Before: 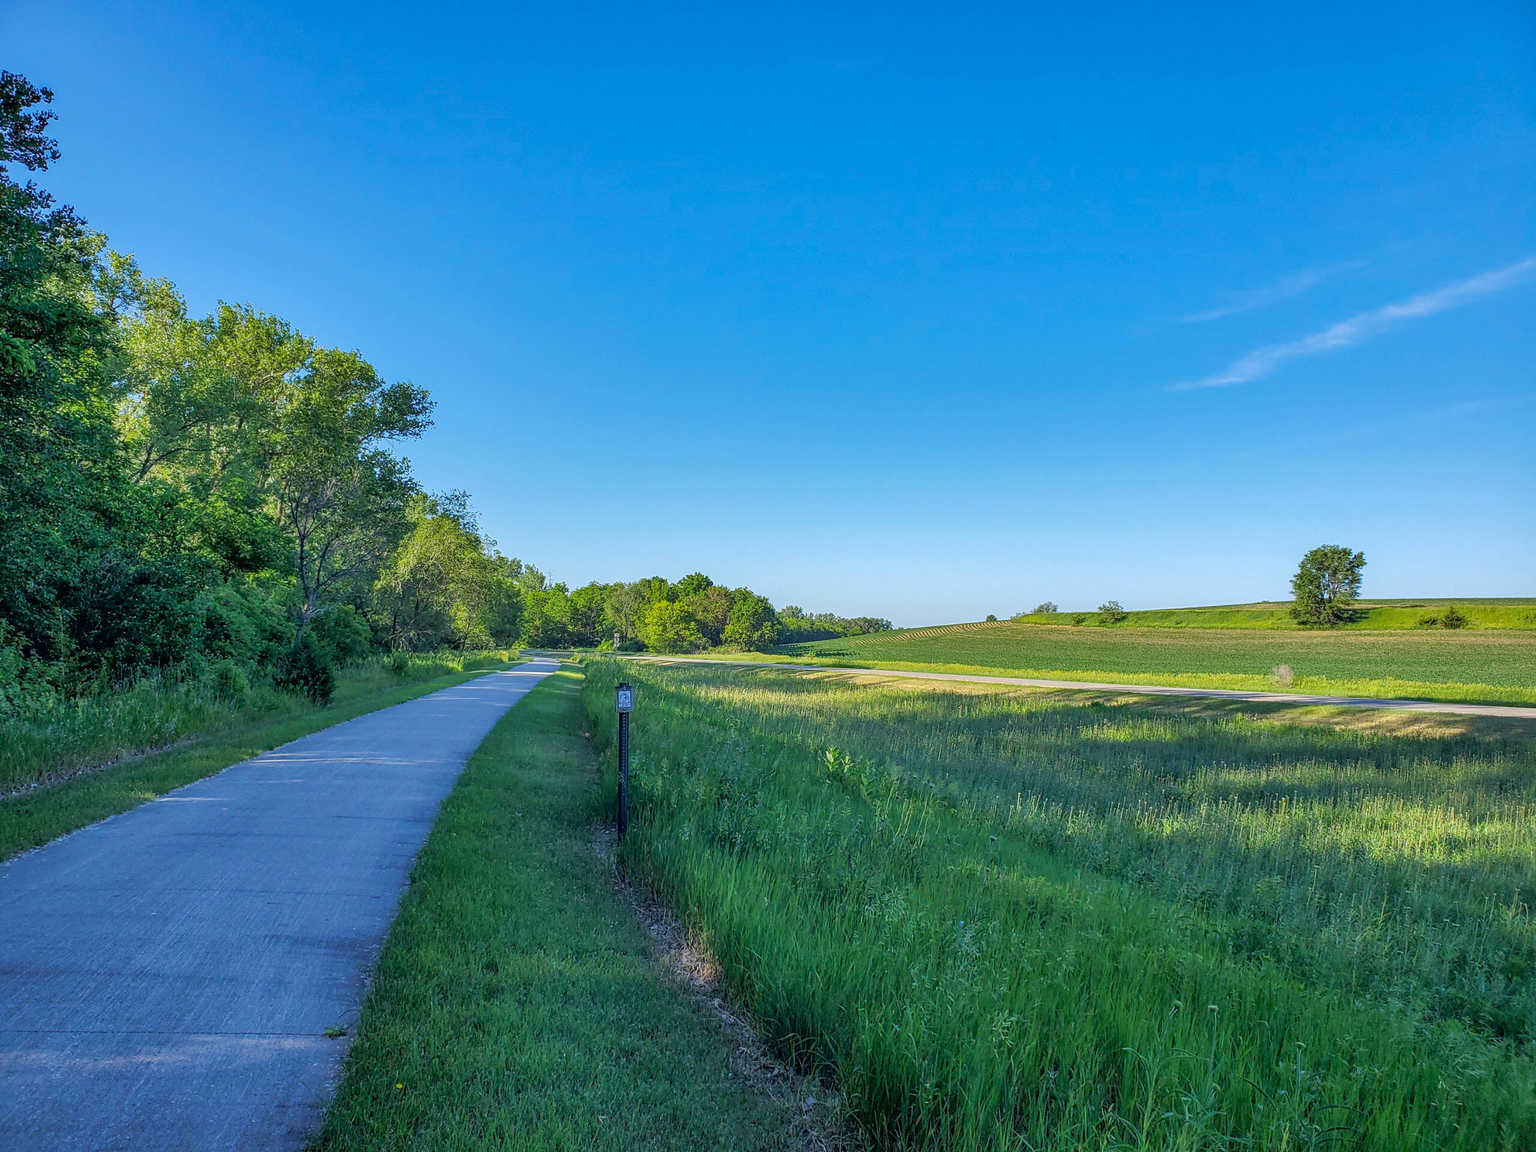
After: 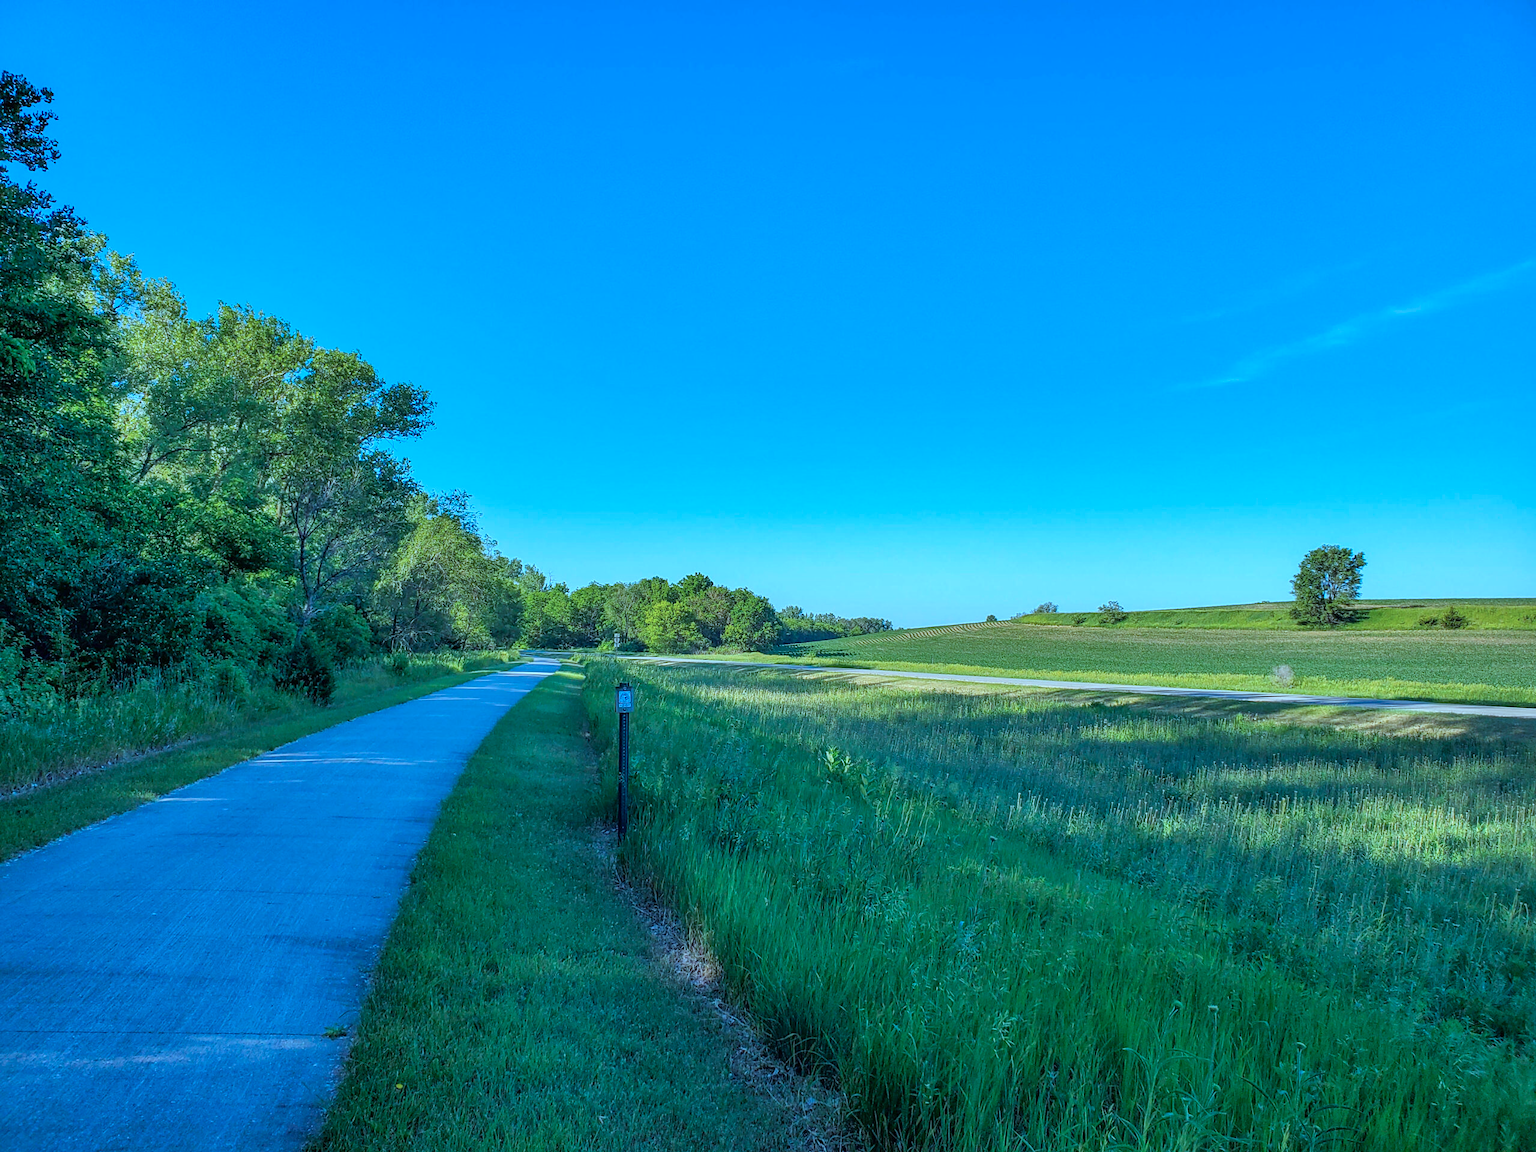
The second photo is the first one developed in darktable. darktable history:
exposure: exposure 0.081 EV, compensate highlight preservation false
white balance: red 0.925, blue 1.046
color correction: highlights a* -9.35, highlights b* -23.15
